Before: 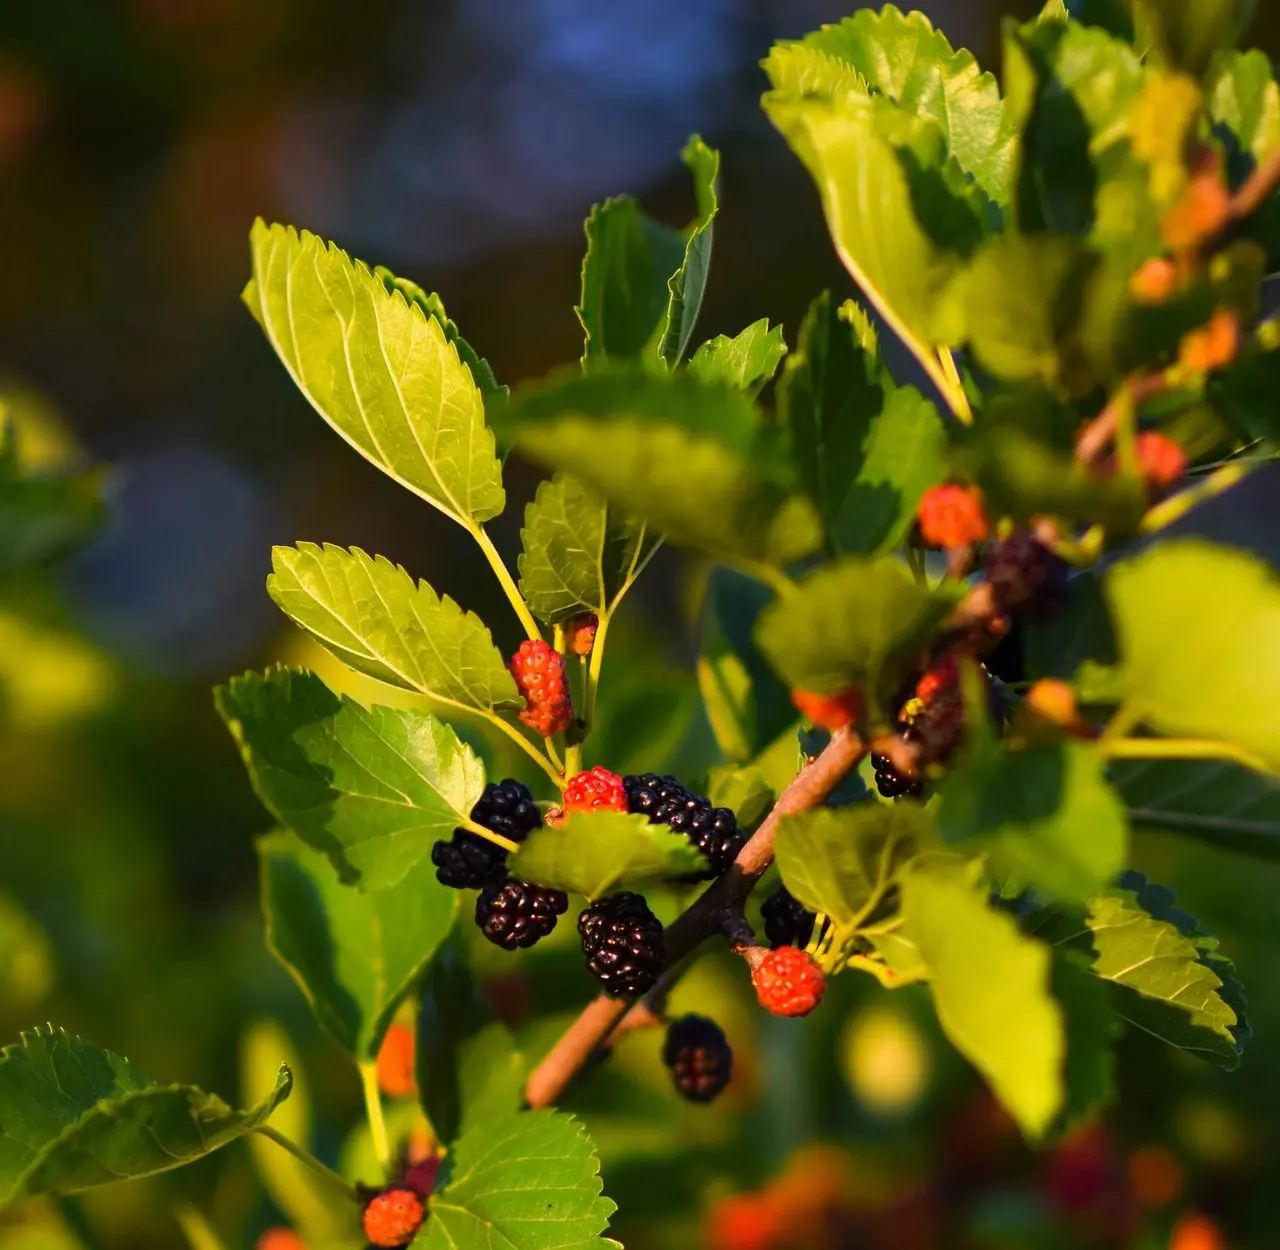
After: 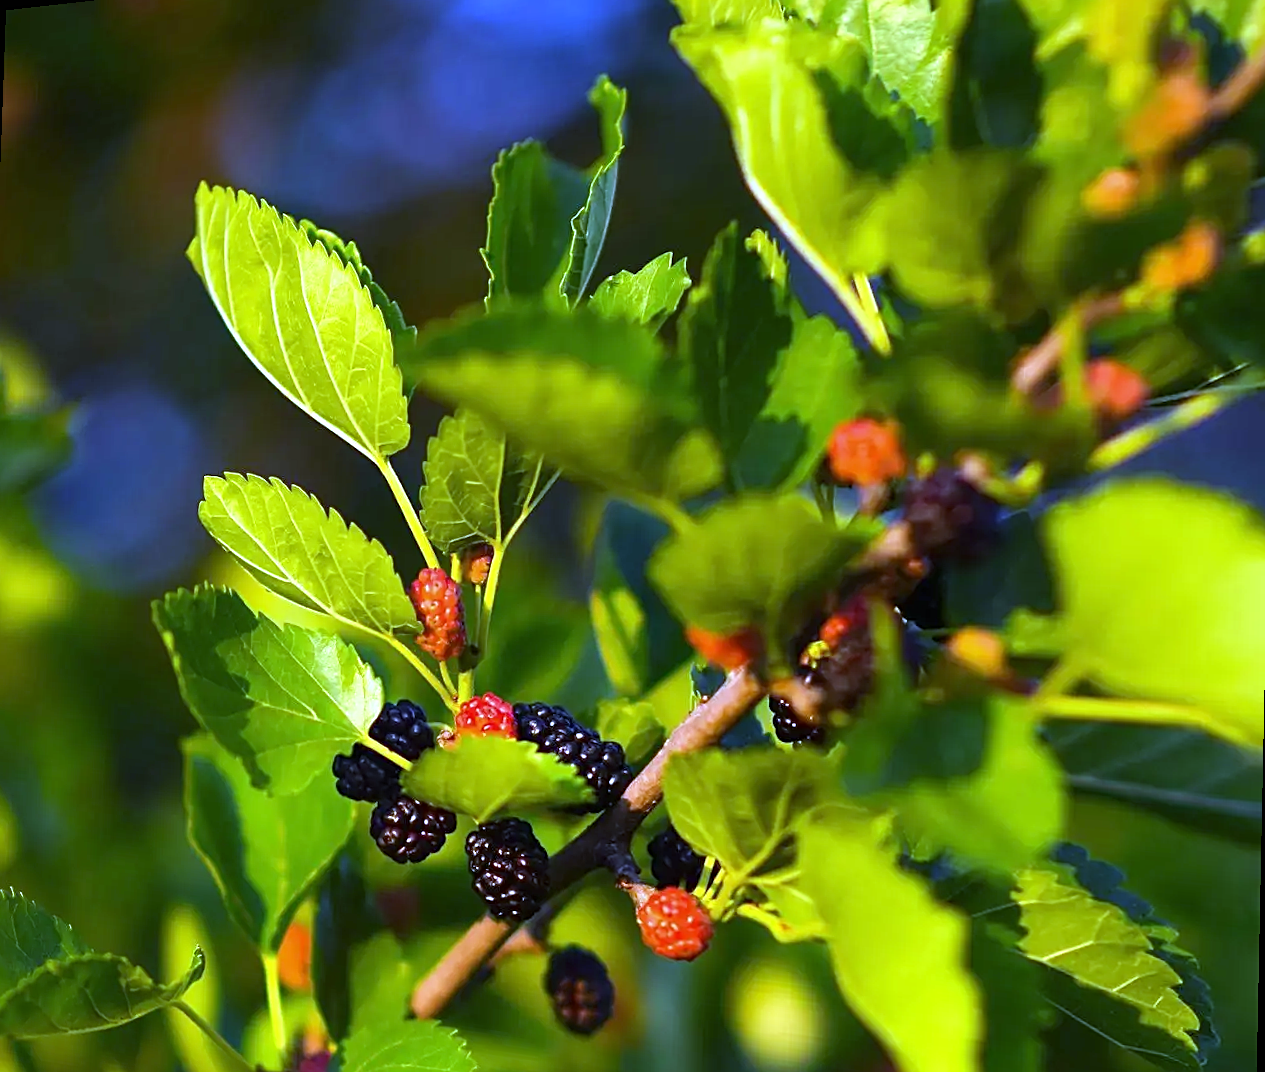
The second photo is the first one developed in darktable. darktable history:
rotate and perspective: rotation 1.69°, lens shift (vertical) -0.023, lens shift (horizontal) -0.291, crop left 0.025, crop right 0.988, crop top 0.092, crop bottom 0.842
exposure: black level correction 0, exposure 0.7 EV, compensate exposure bias true, compensate highlight preservation false
white balance: red 0.766, blue 1.537
sharpen: on, module defaults
